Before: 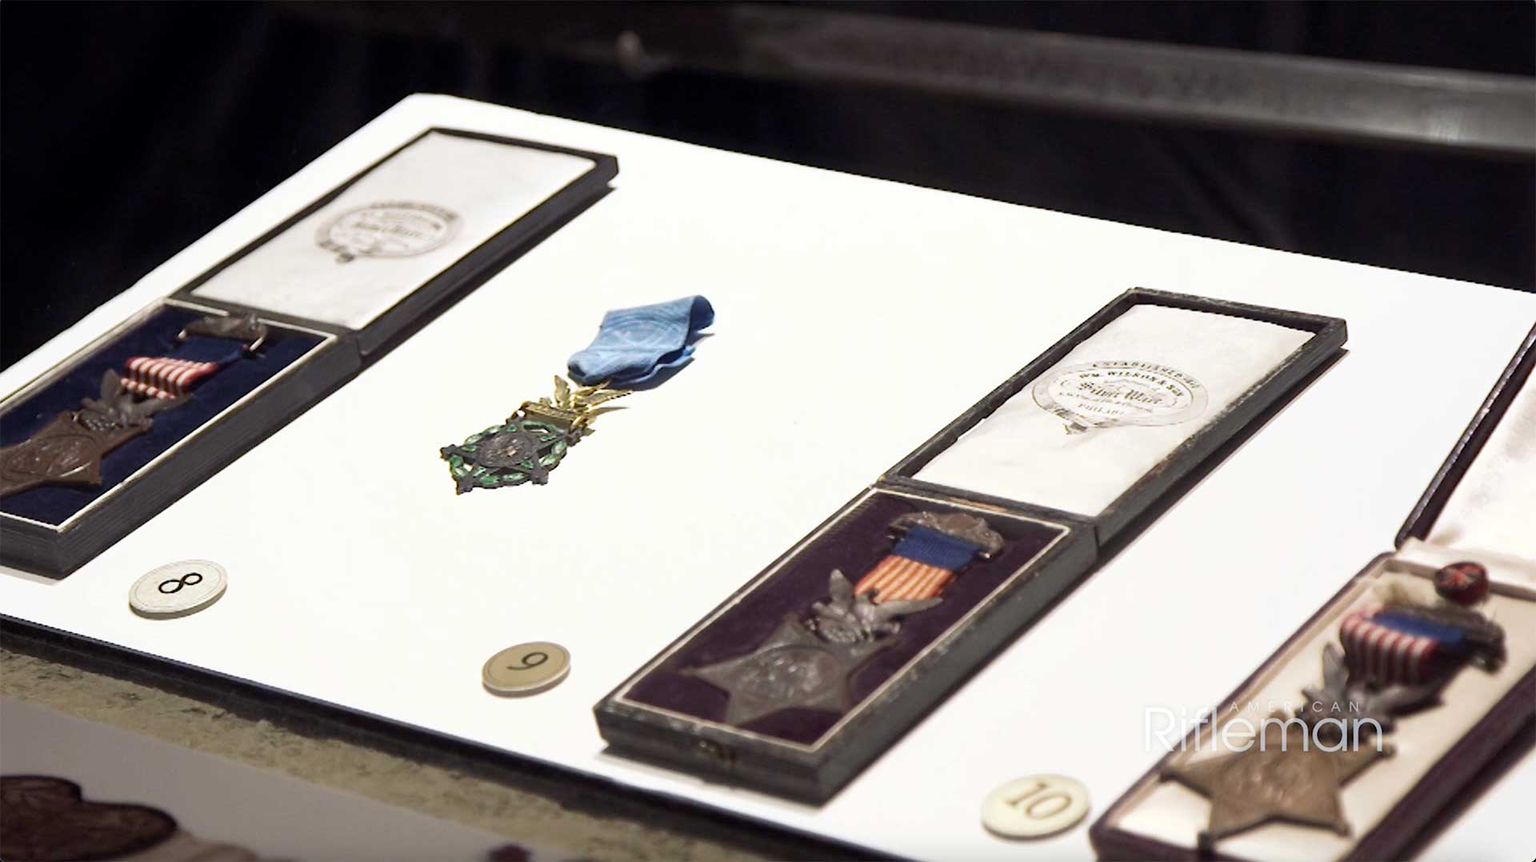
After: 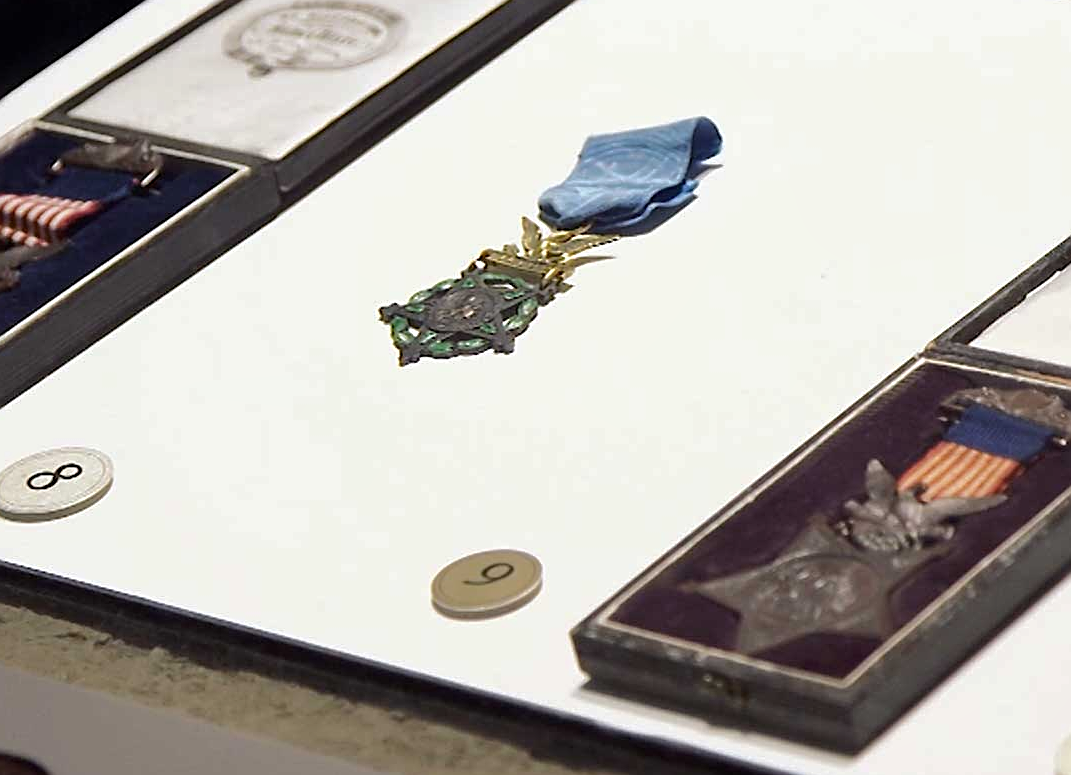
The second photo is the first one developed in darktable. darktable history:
tone equalizer: edges refinement/feathering 500, mask exposure compensation -1.57 EV, preserve details no
shadows and highlights: shadows -20.29, white point adjustment -1.87, highlights -35.19
crop: left 8.954%, top 23.477%, right 34.923%, bottom 4.193%
sharpen: on, module defaults
